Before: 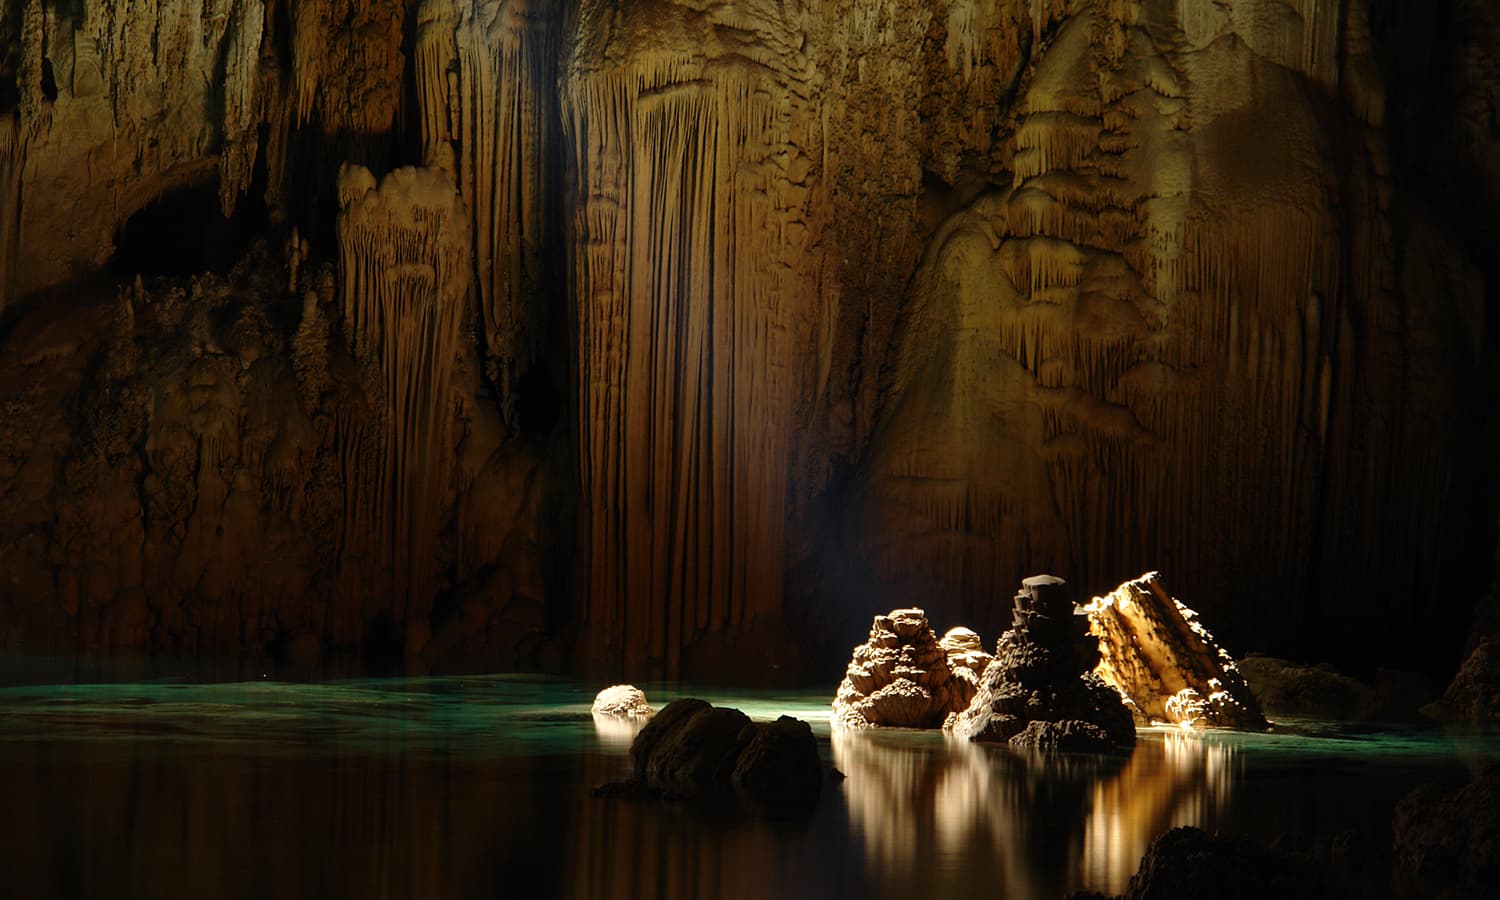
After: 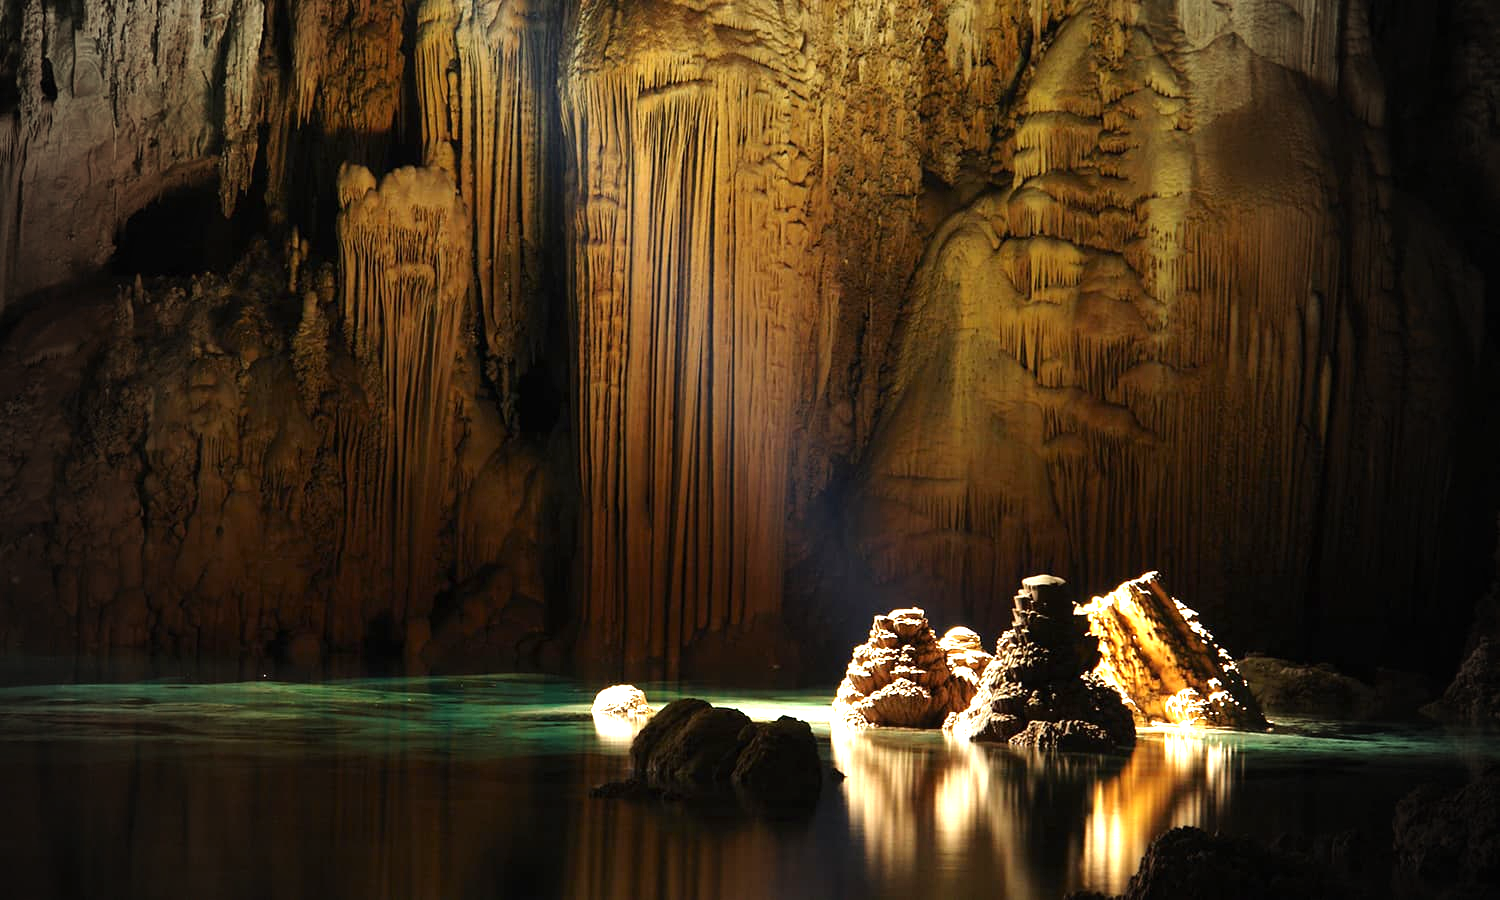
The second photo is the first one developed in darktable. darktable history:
tone equalizer: -8 EV -0.384 EV, -7 EV -0.415 EV, -6 EV -0.369 EV, -5 EV -0.229 EV, -3 EV 0.22 EV, -2 EV 0.318 EV, -1 EV 0.366 EV, +0 EV 0.415 EV
exposure: black level correction 0, exposure 1.199 EV, compensate highlight preservation false
vignetting: fall-off start 69.28%, fall-off radius 29.57%, brightness -0.295, width/height ratio 0.985, shape 0.861
